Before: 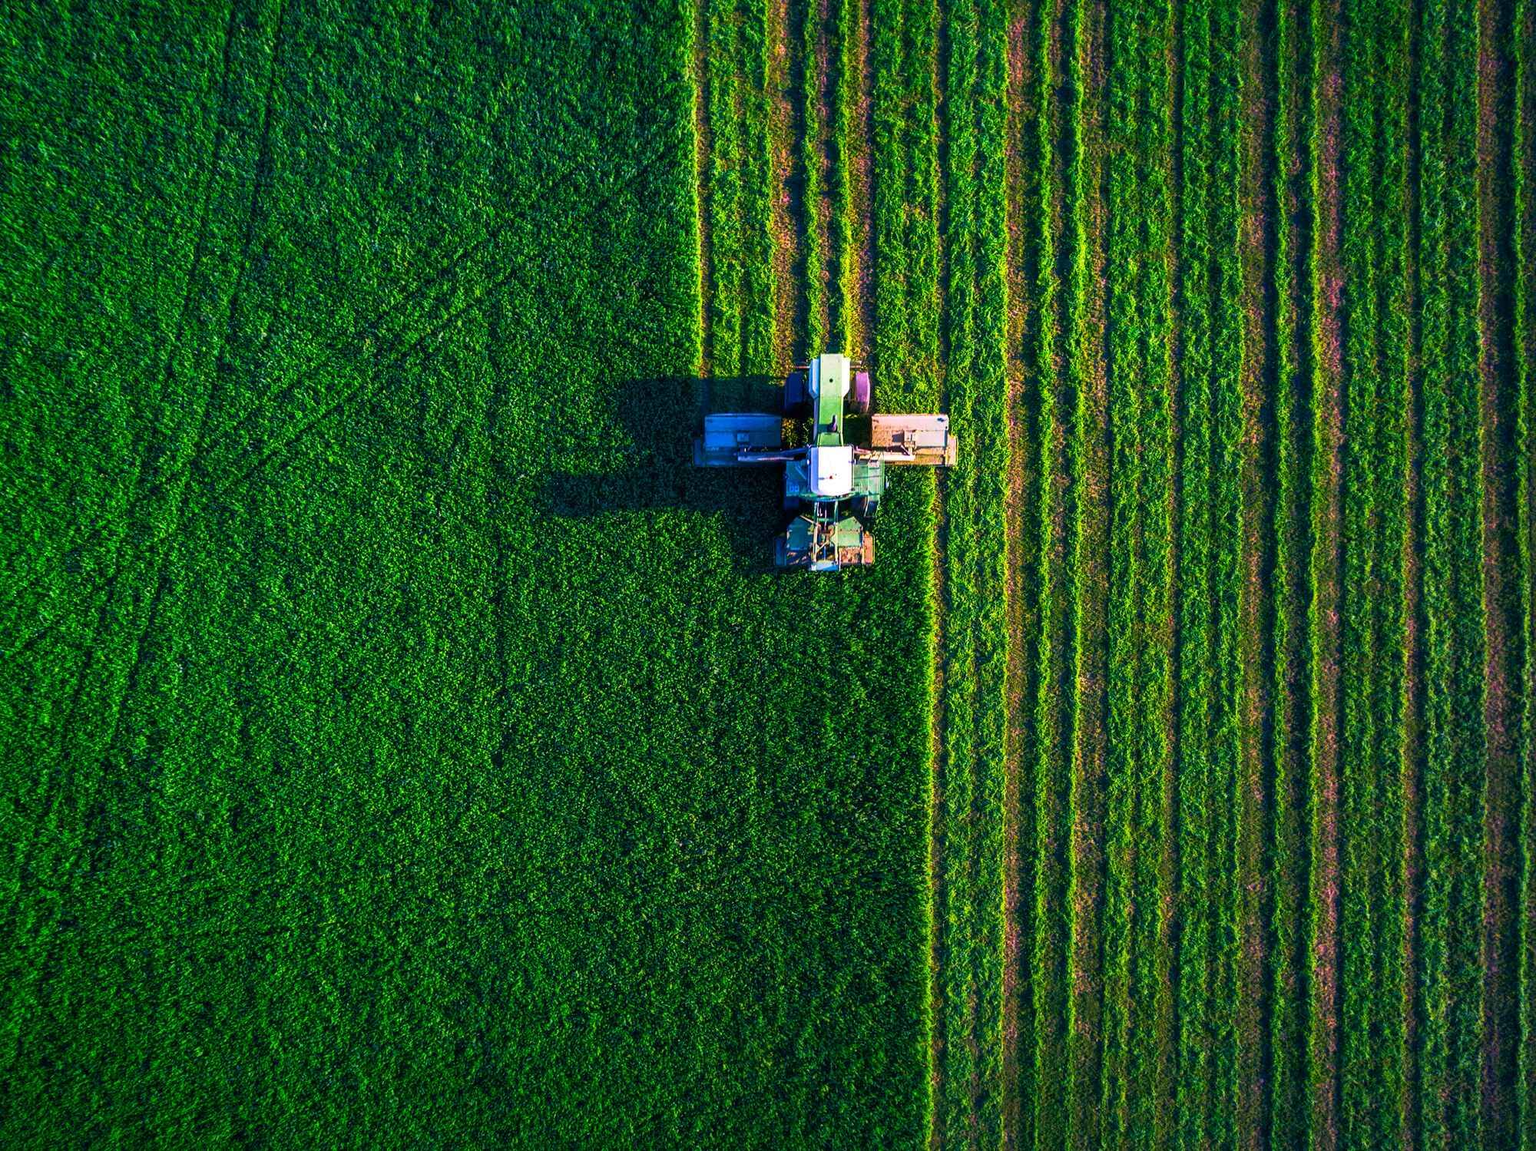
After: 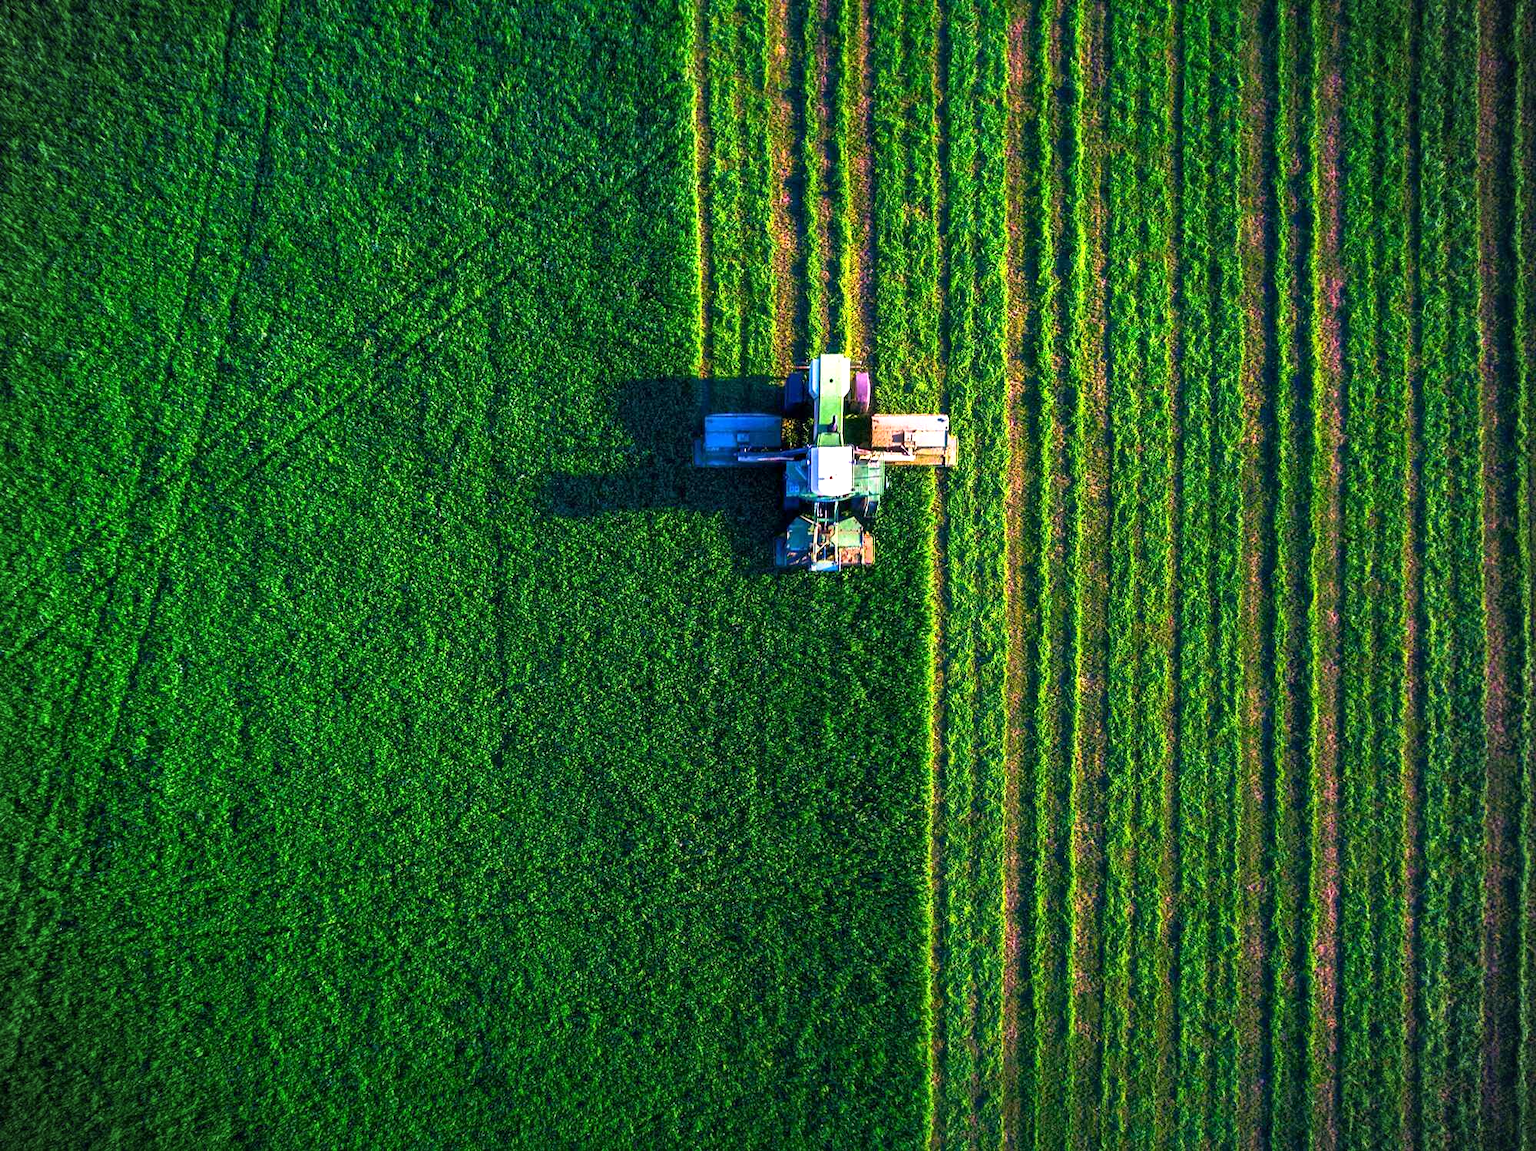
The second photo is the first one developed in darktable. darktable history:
vignetting: fall-off start 91.19%
exposure: black level correction 0.001, exposure 0.5 EV, compensate exposure bias true, compensate highlight preservation false
